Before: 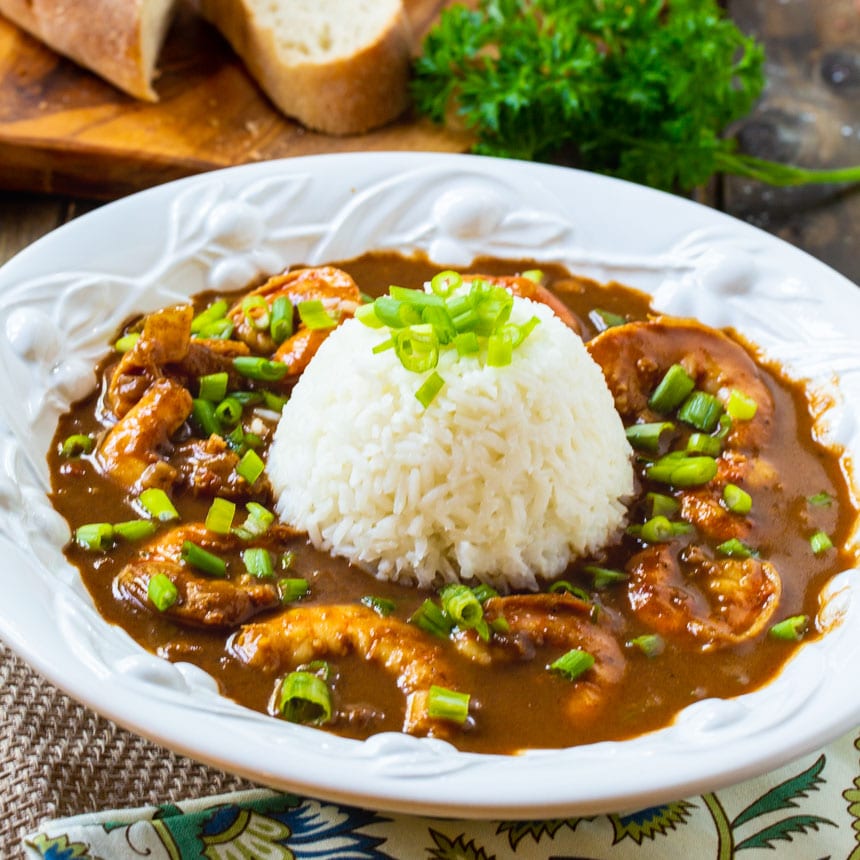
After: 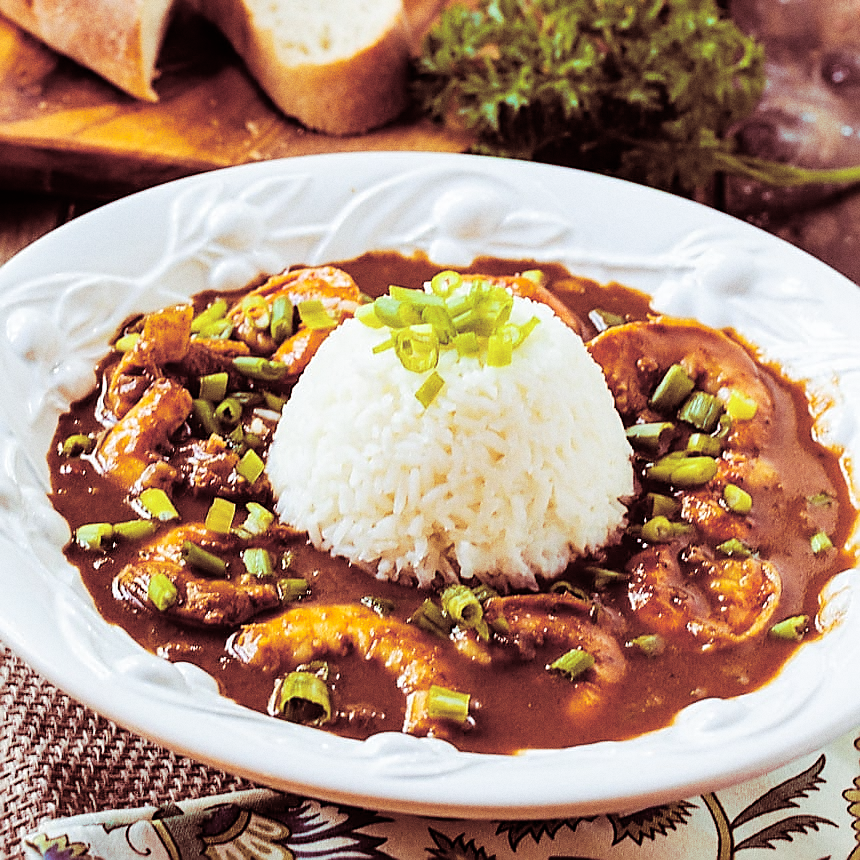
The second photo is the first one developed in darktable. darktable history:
grain: coarseness 0.09 ISO
split-toning: highlights › saturation 0, balance -61.83
tone curve: curves: ch0 [(0, 0) (0.003, 0.002) (0.011, 0.006) (0.025, 0.012) (0.044, 0.021) (0.069, 0.027) (0.1, 0.035) (0.136, 0.06) (0.177, 0.108) (0.224, 0.173) (0.277, 0.26) (0.335, 0.353) (0.399, 0.453) (0.468, 0.555) (0.543, 0.641) (0.623, 0.724) (0.709, 0.792) (0.801, 0.857) (0.898, 0.918) (1, 1)], preserve colors none
sharpen: radius 1.4, amount 1.25, threshold 0.7
